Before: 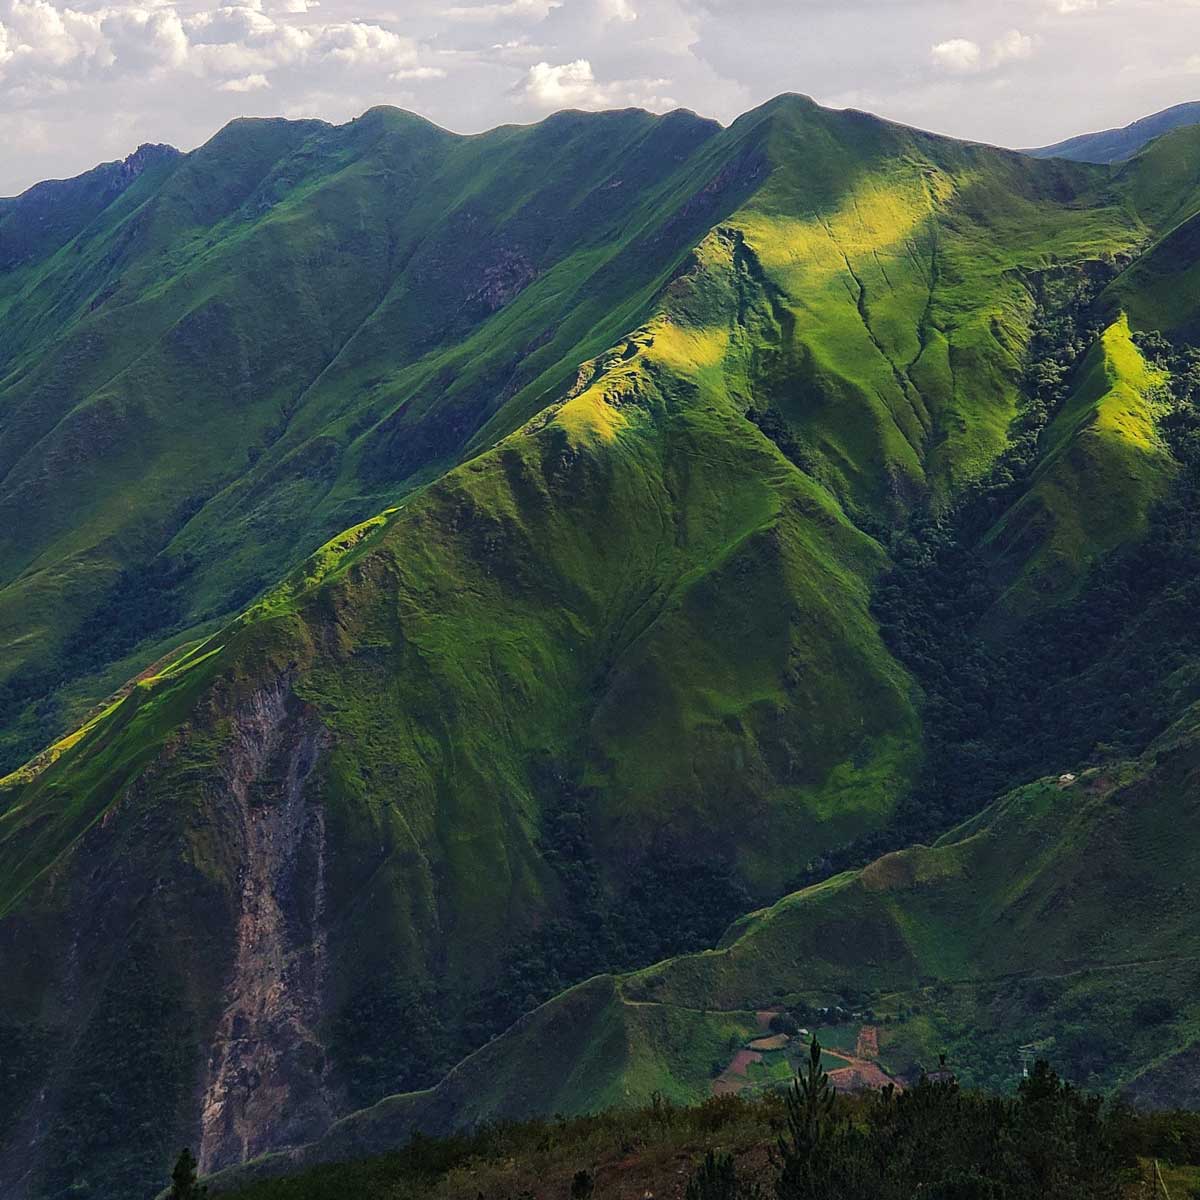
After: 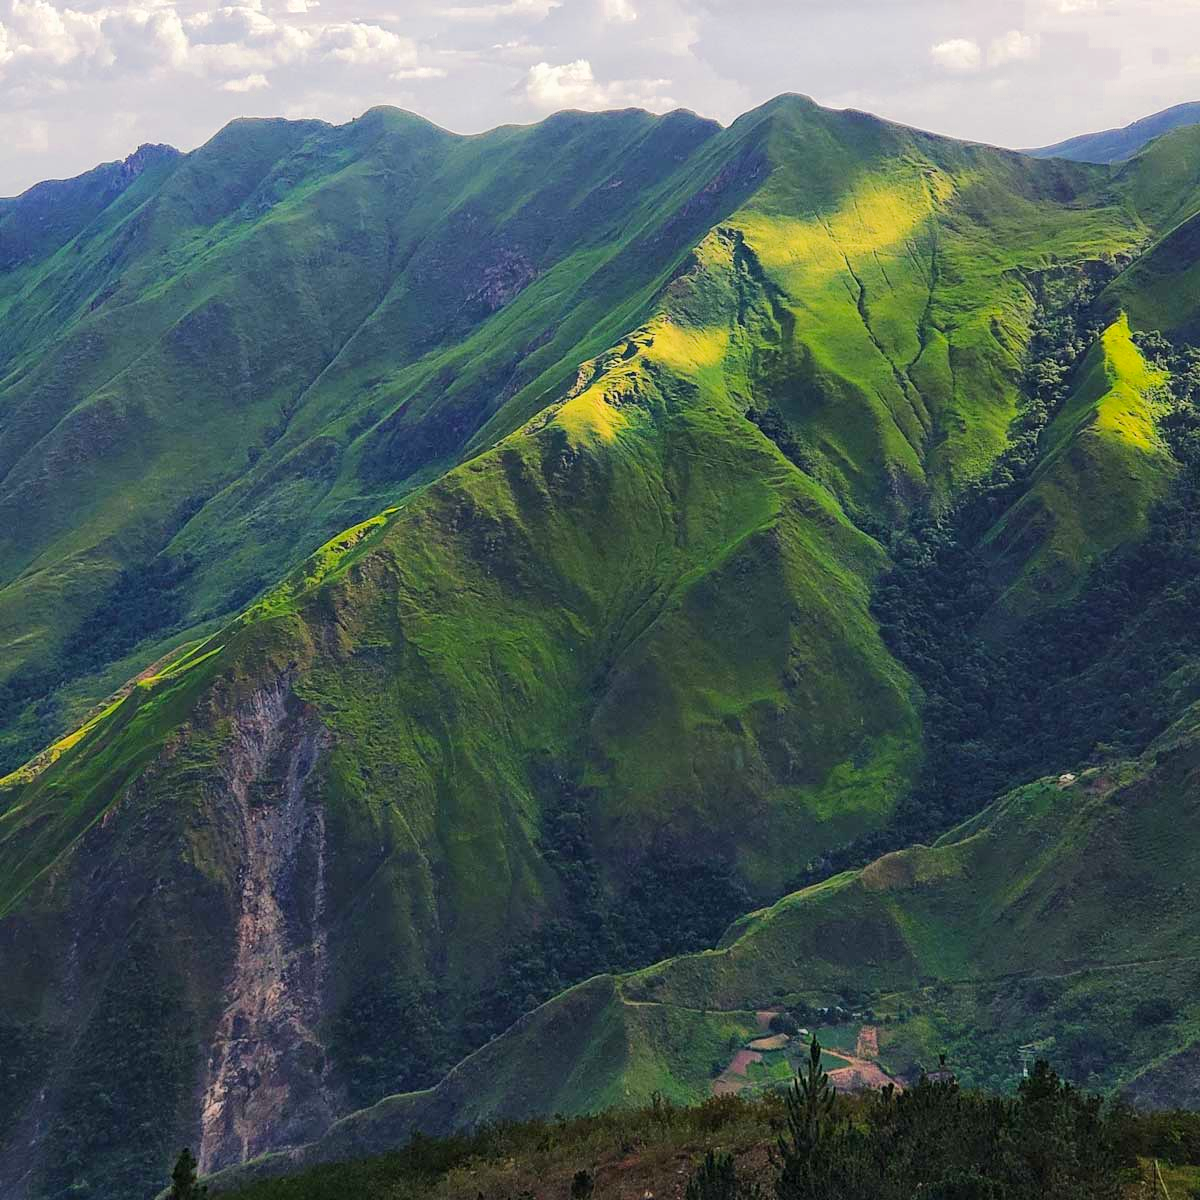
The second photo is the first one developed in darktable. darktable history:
color zones: curves: ch0 [(0, 0.465) (0.092, 0.596) (0.289, 0.464) (0.429, 0.453) (0.571, 0.464) (0.714, 0.455) (0.857, 0.462) (1, 0.465)], mix 18.6%
base curve: curves: ch0 [(0, 0) (0.158, 0.273) (0.879, 0.895) (1, 1)], preserve colors average RGB
